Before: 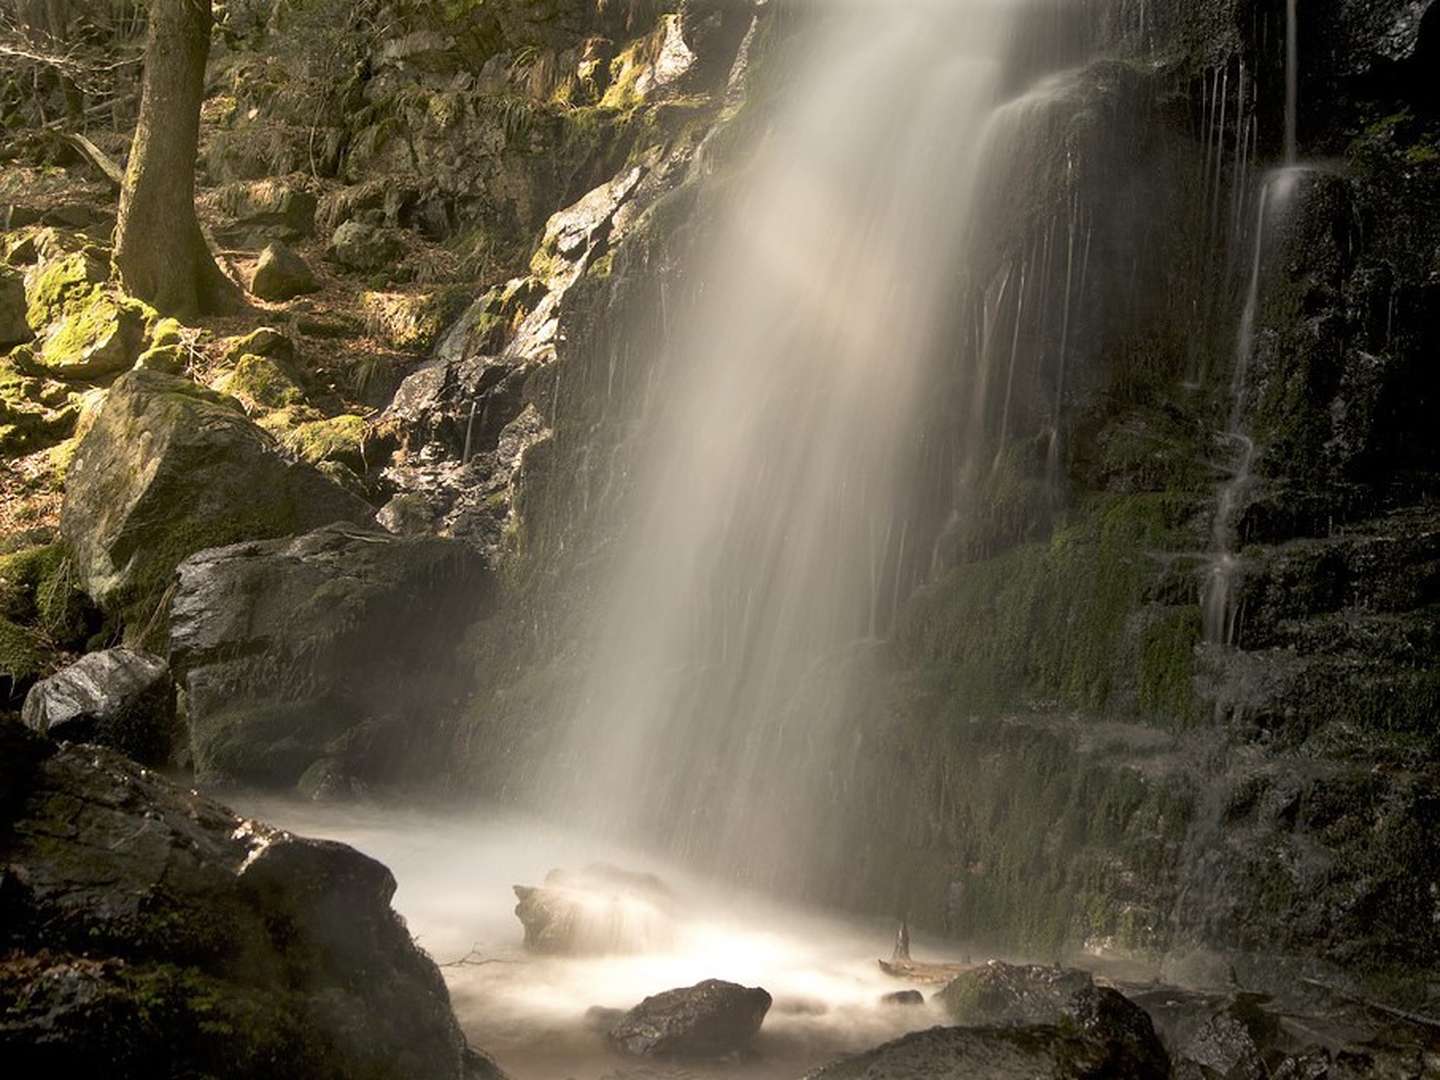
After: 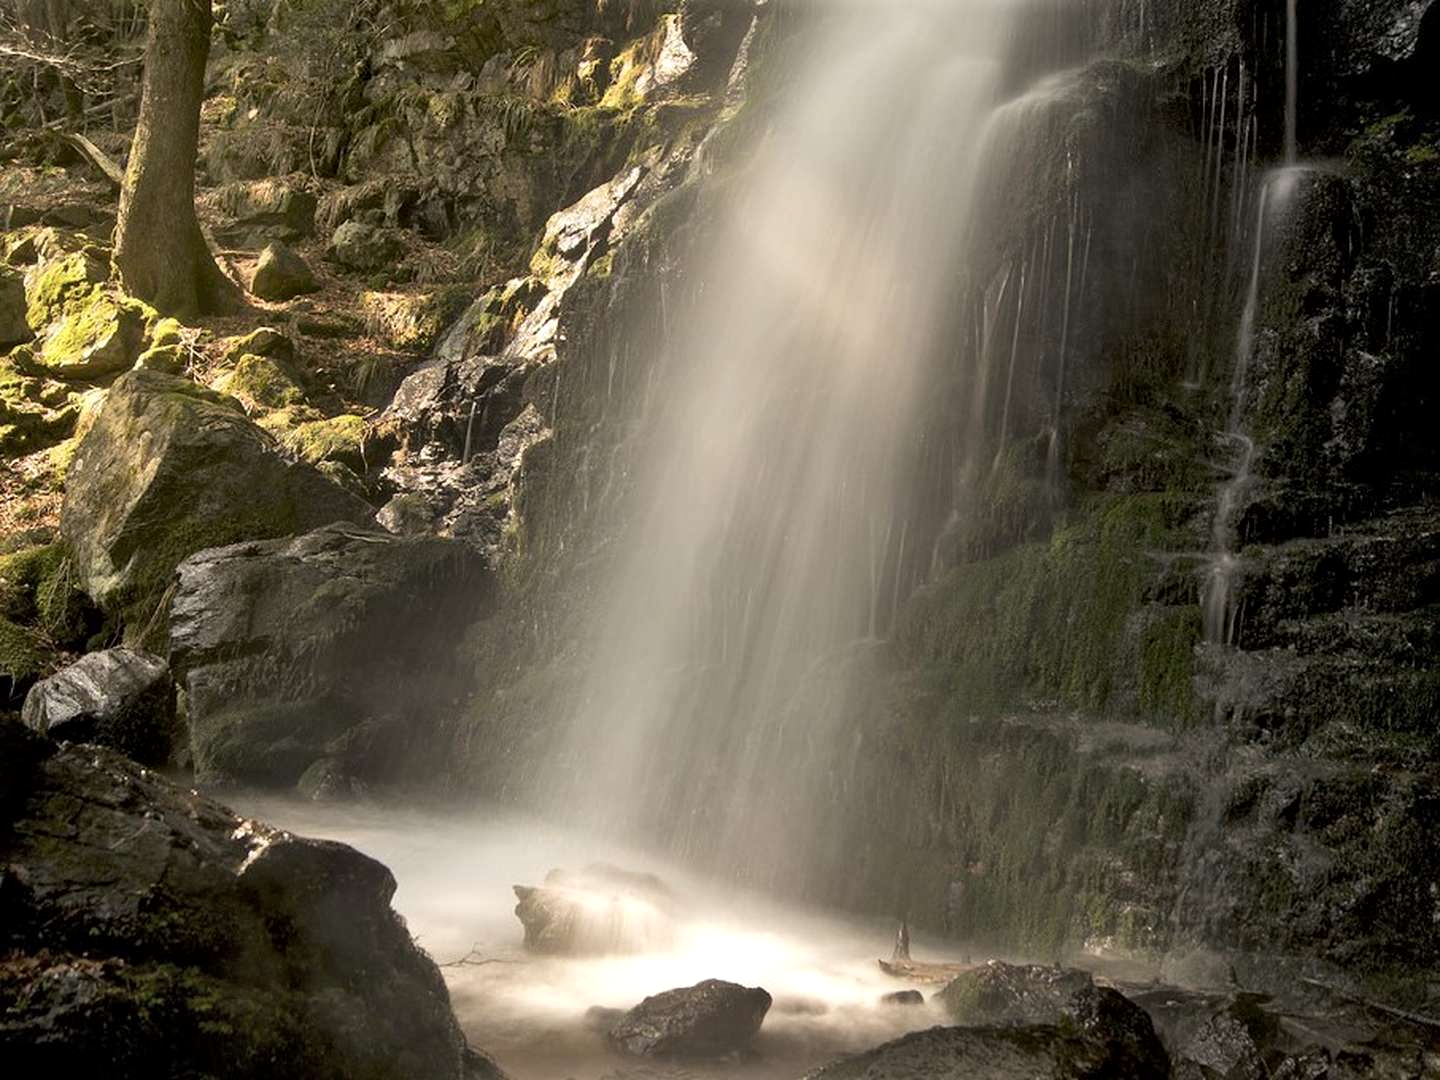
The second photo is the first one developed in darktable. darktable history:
local contrast: mode bilateral grid, contrast 20, coarseness 49, detail 119%, midtone range 0.2
shadows and highlights: shadows 13.1, white point adjustment 1.34, highlights -1.41, highlights color adjustment 49.74%, soften with gaussian
